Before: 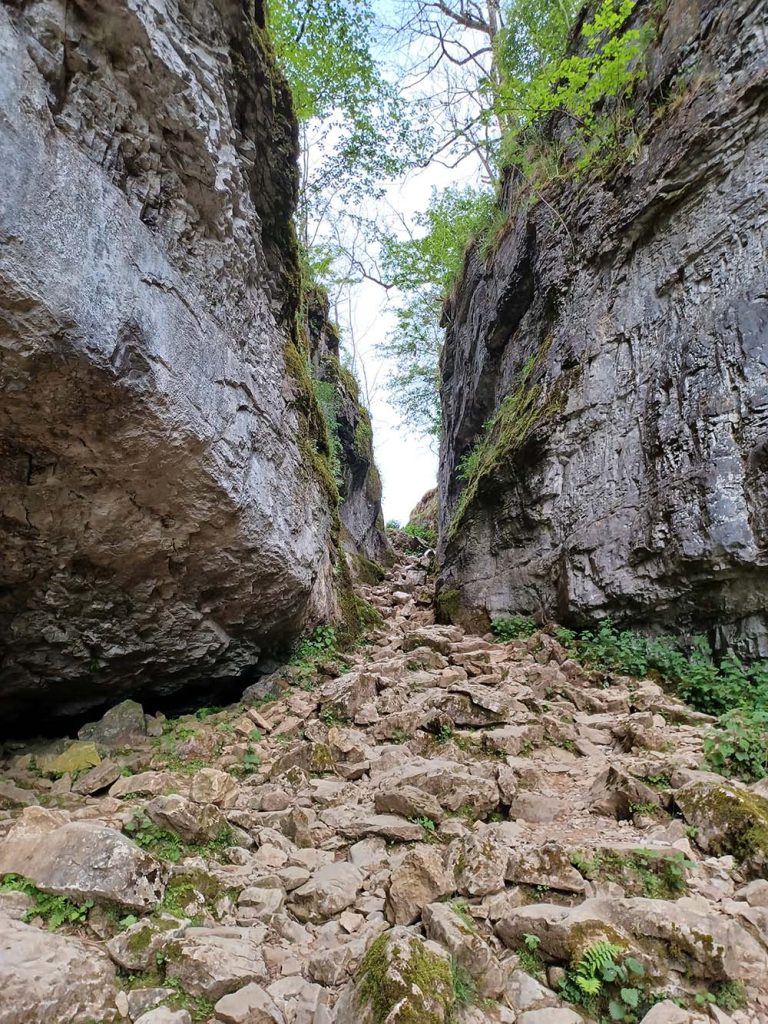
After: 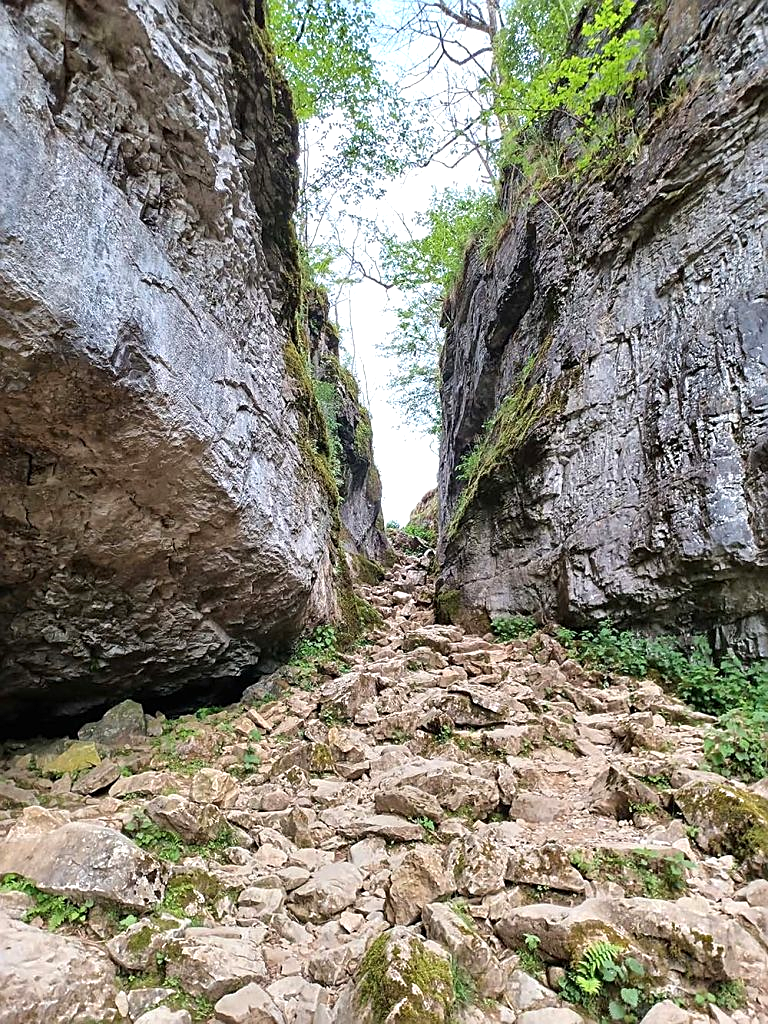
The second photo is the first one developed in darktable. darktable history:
exposure: black level correction 0, exposure 0.498 EV, compensate exposure bias true, compensate highlight preservation false
sharpen: on, module defaults
